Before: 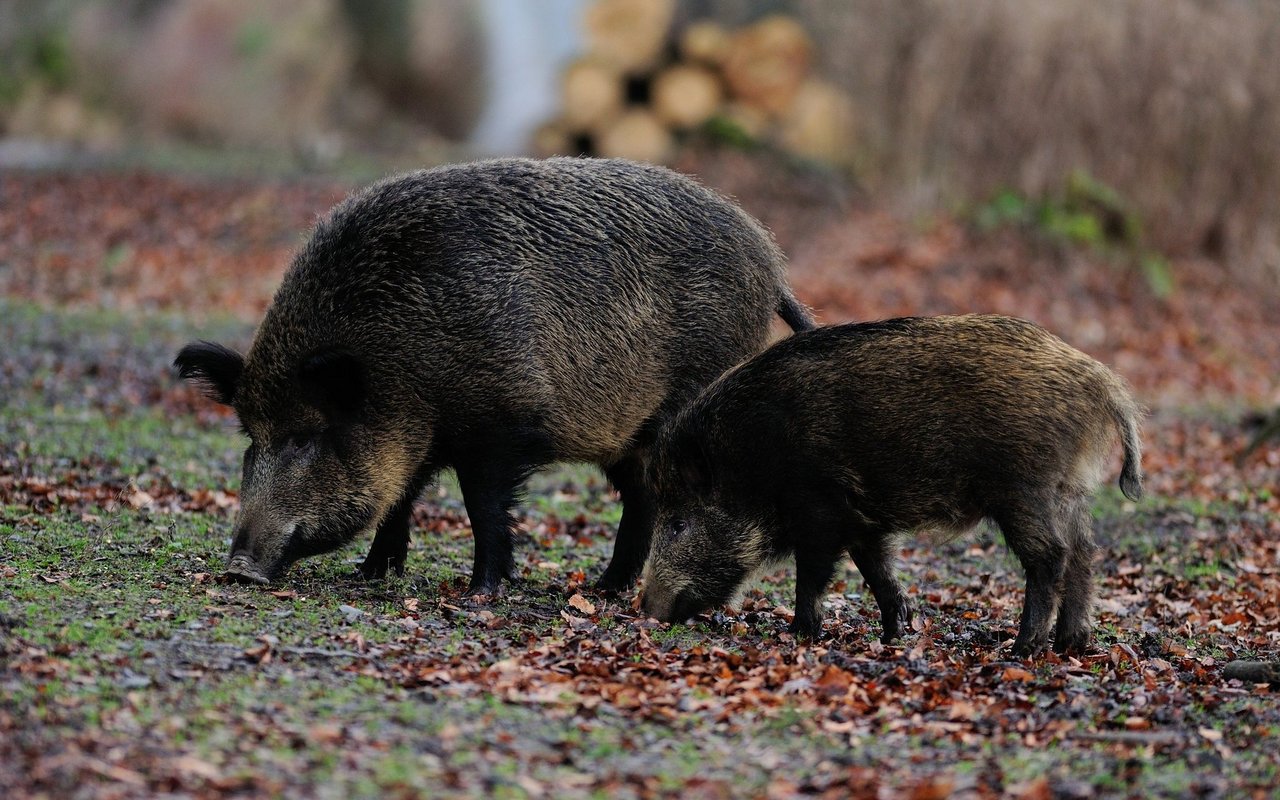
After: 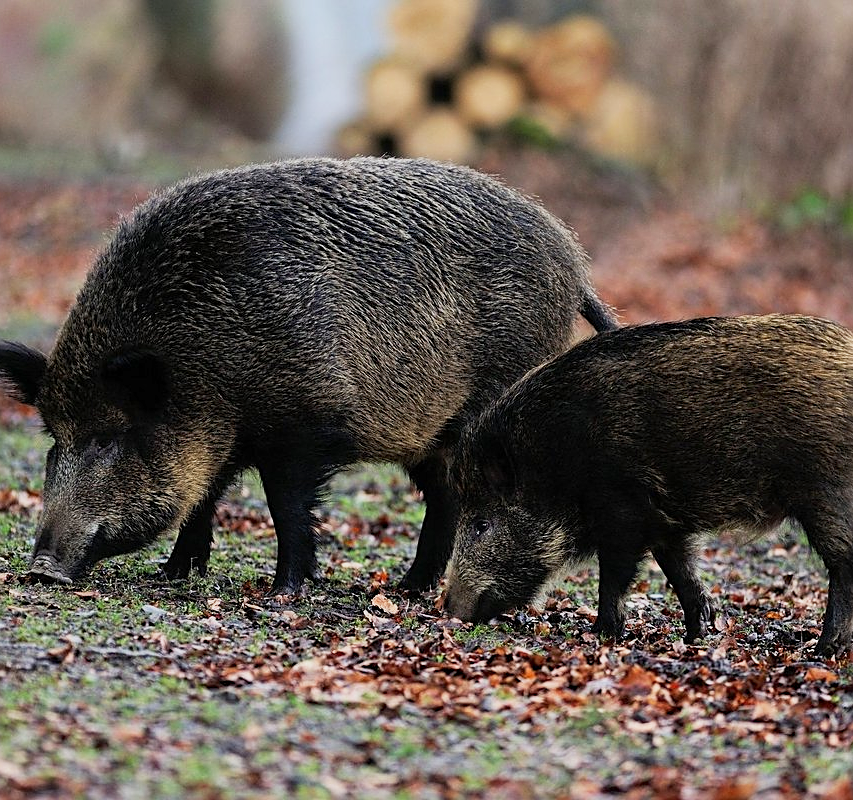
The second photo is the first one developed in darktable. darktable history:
crop: left 15.43%, right 17.853%
sharpen: on, module defaults
base curve: curves: ch0 [(0, 0) (0.088, 0.125) (0.176, 0.251) (0.354, 0.501) (0.613, 0.749) (1, 0.877)], preserve colors none
